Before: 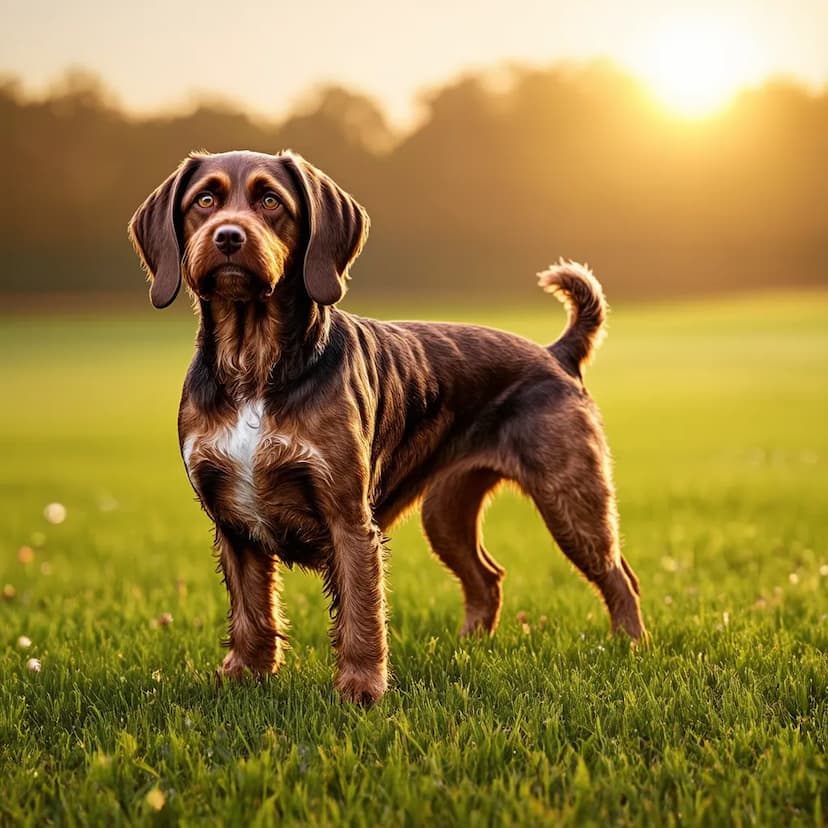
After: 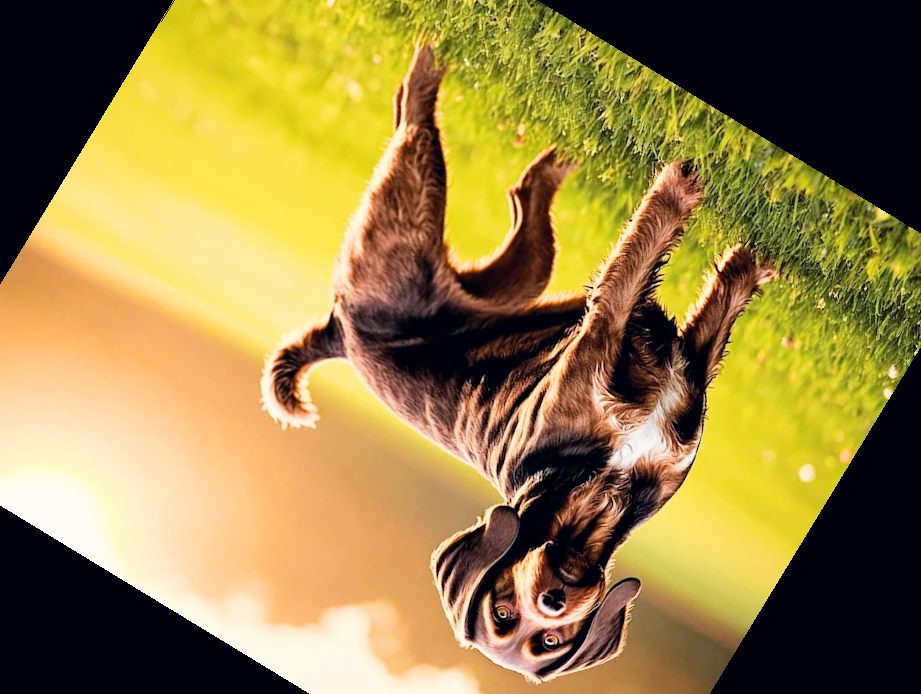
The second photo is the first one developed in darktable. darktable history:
exposure: black level correction 0, exposure 1.125 EV, compensate exposure bias true, compensate highlight preservation false
crop and rotate: angle 148.68°, left 9.111%, top 15.603%, right 4.588%, bottom 17.041%
color correction: highlights a* 0.207, highlights b* 2.7, shadows a* -0.874, shadows b* -4.78
rotate and perspective: rotation 1.69°, lens shift (vertical) -0.023, lens shift (horizontal) -0.291, crop left 0.025, crop right 0.988, crop top 0.092, crop bottom 0.842
filmic rgb: black relative exposure -5 EV, hardness 2.88, contrast 1.3, highlights saturation mix -30%
